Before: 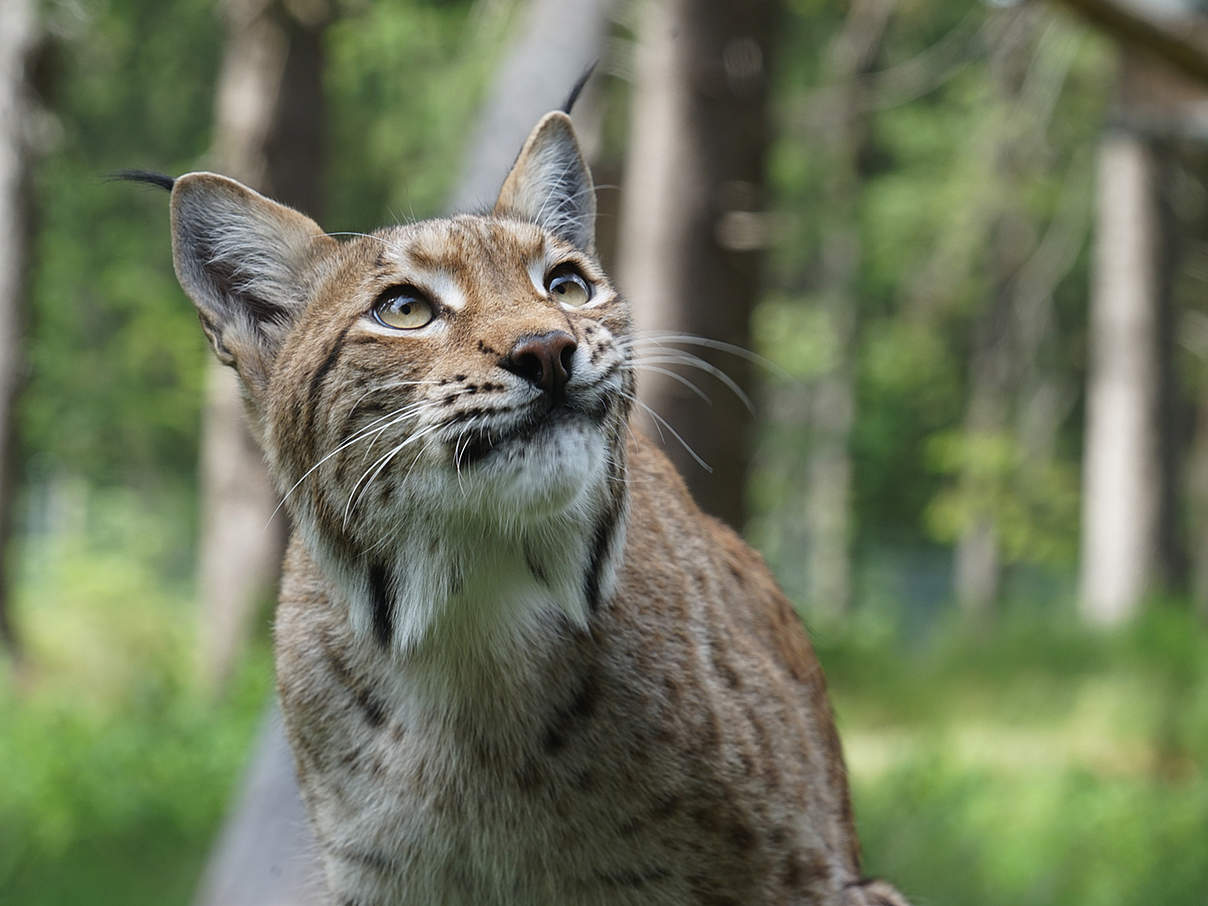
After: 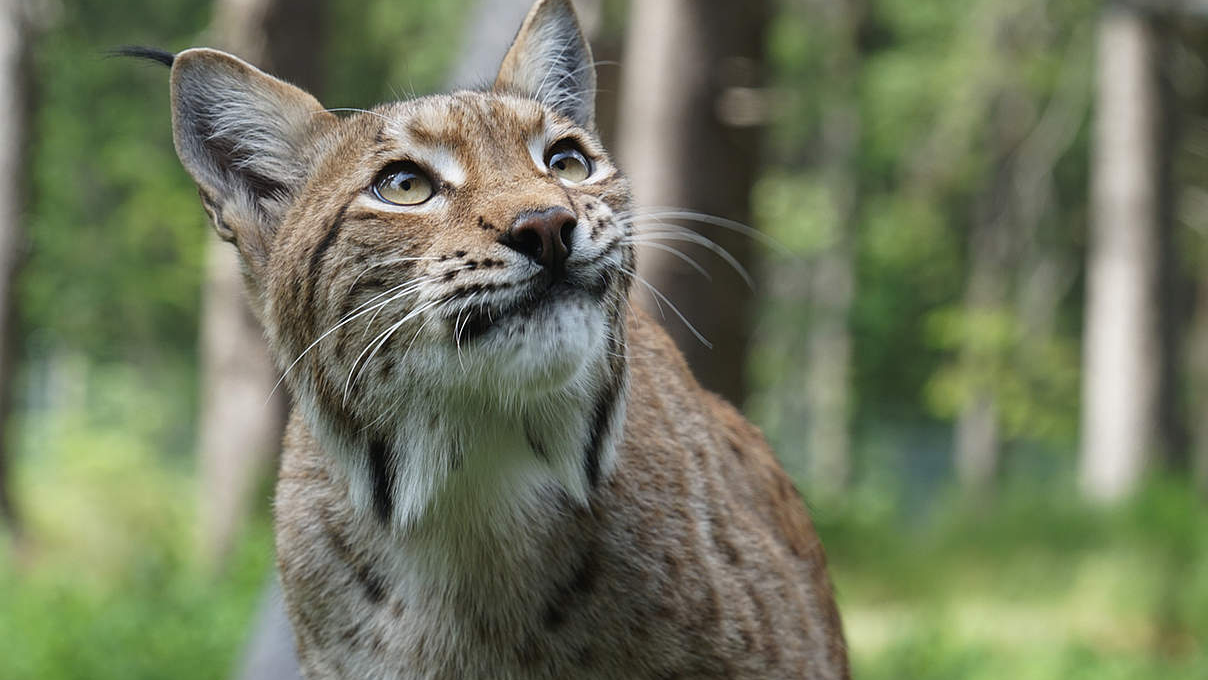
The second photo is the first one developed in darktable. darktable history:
crop: top 13.77%, bottom 11.128%
